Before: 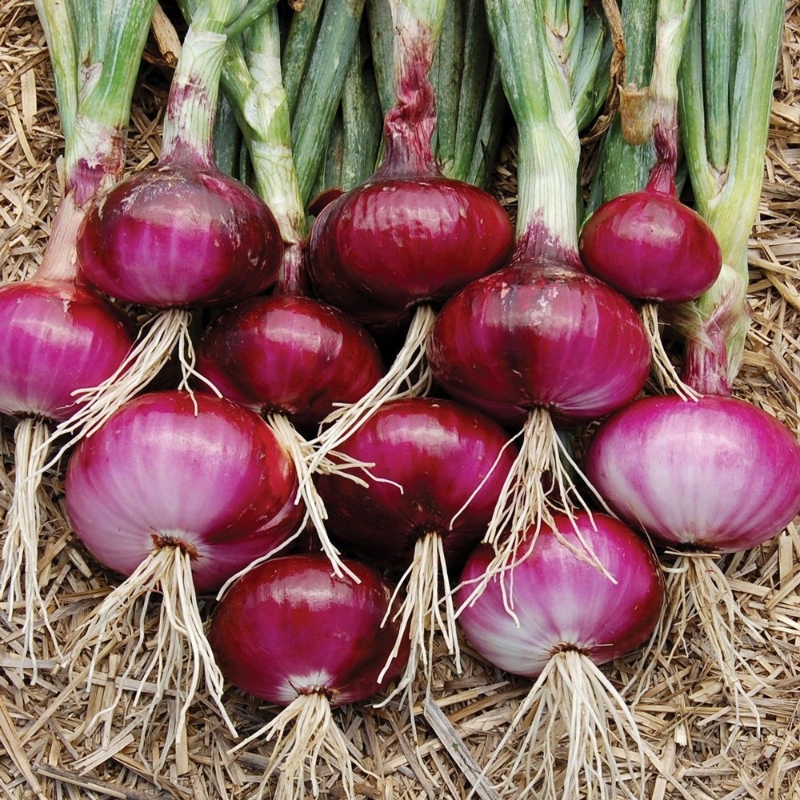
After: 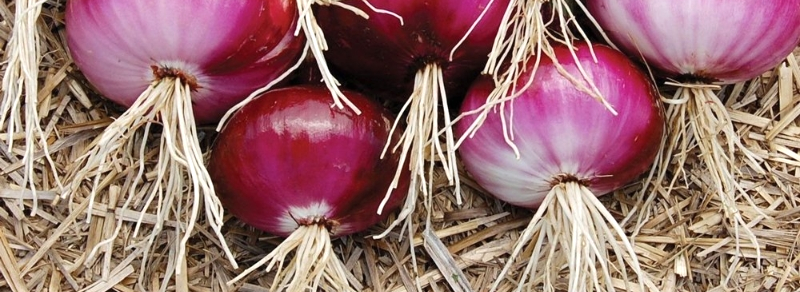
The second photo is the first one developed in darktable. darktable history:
exposure: black level correction 0, exposure 0.198 EV, compensate exposure bias true, compensate highlight preservation false
crop and rotate: top 58.769%, bottom 4.655%
